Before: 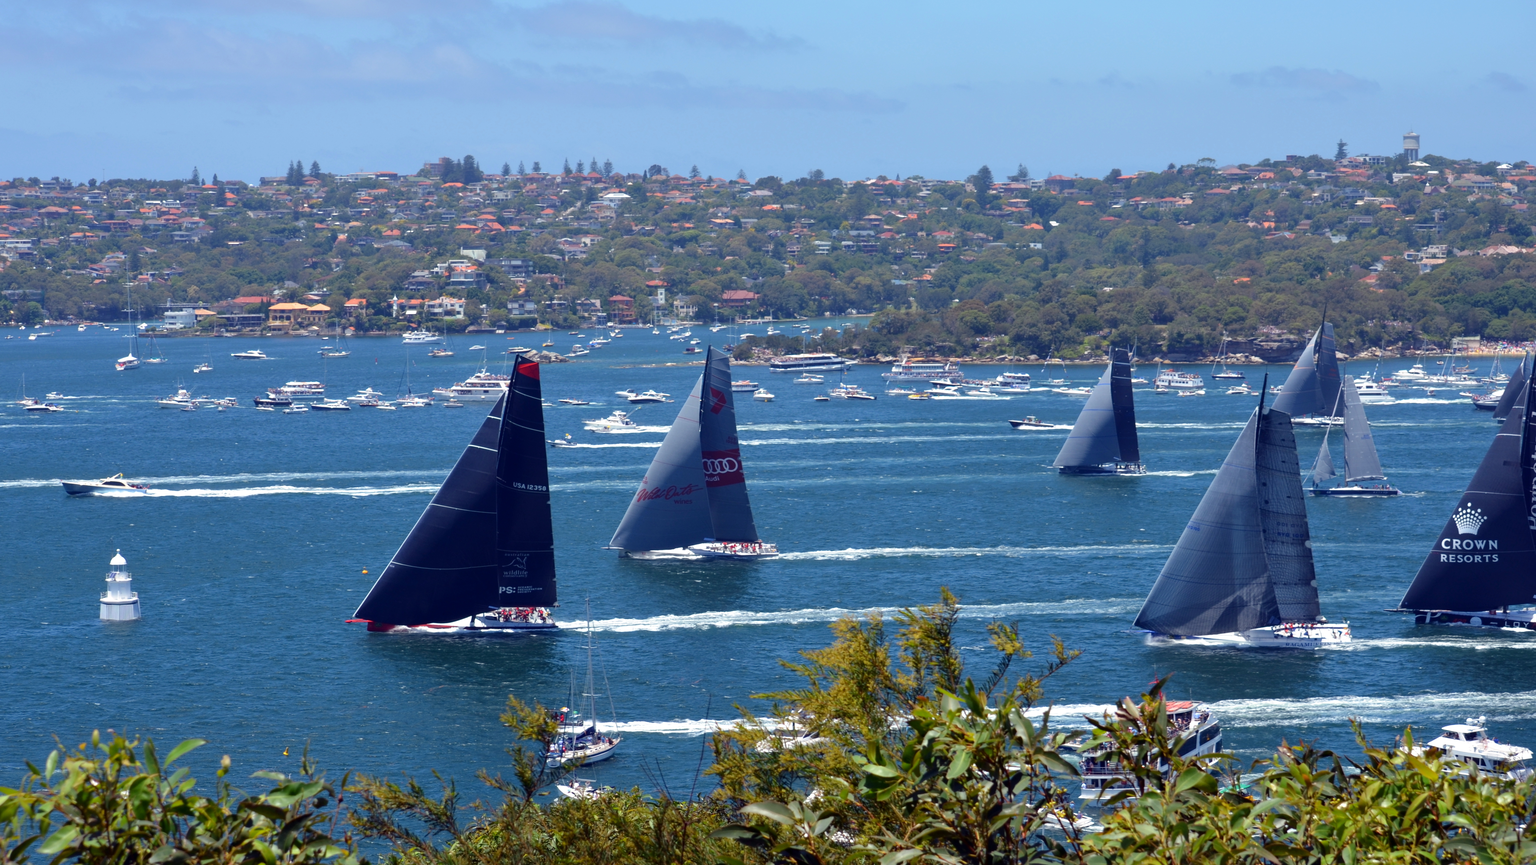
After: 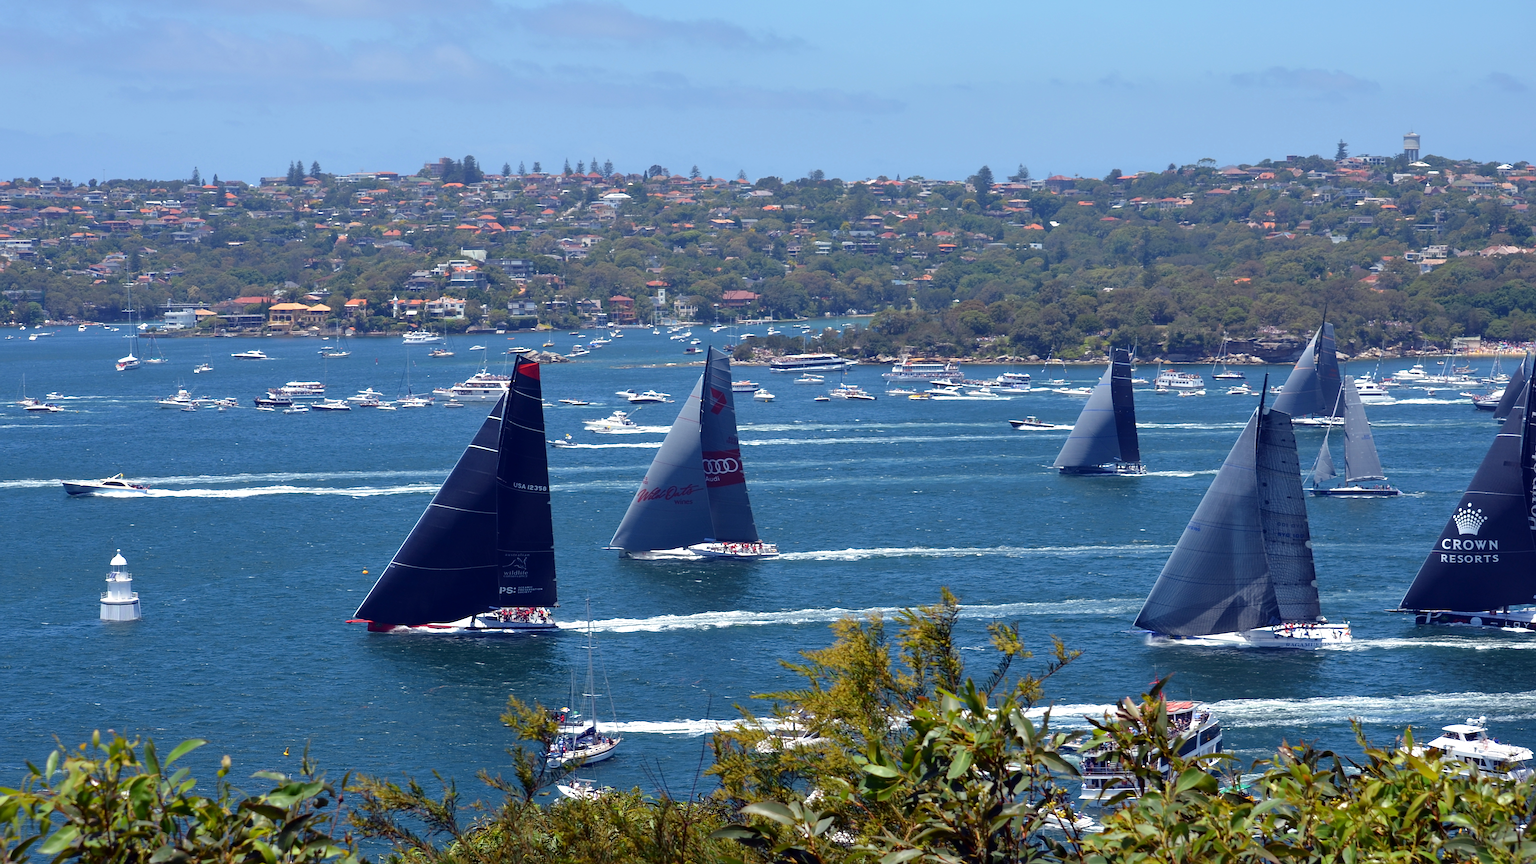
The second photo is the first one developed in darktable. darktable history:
tone equalizer: on, module defaults
vignetting: fall-off start 115.94%, fall-off radius 58.84%, dithering 8-bit output
sharpen: on, module defaults
